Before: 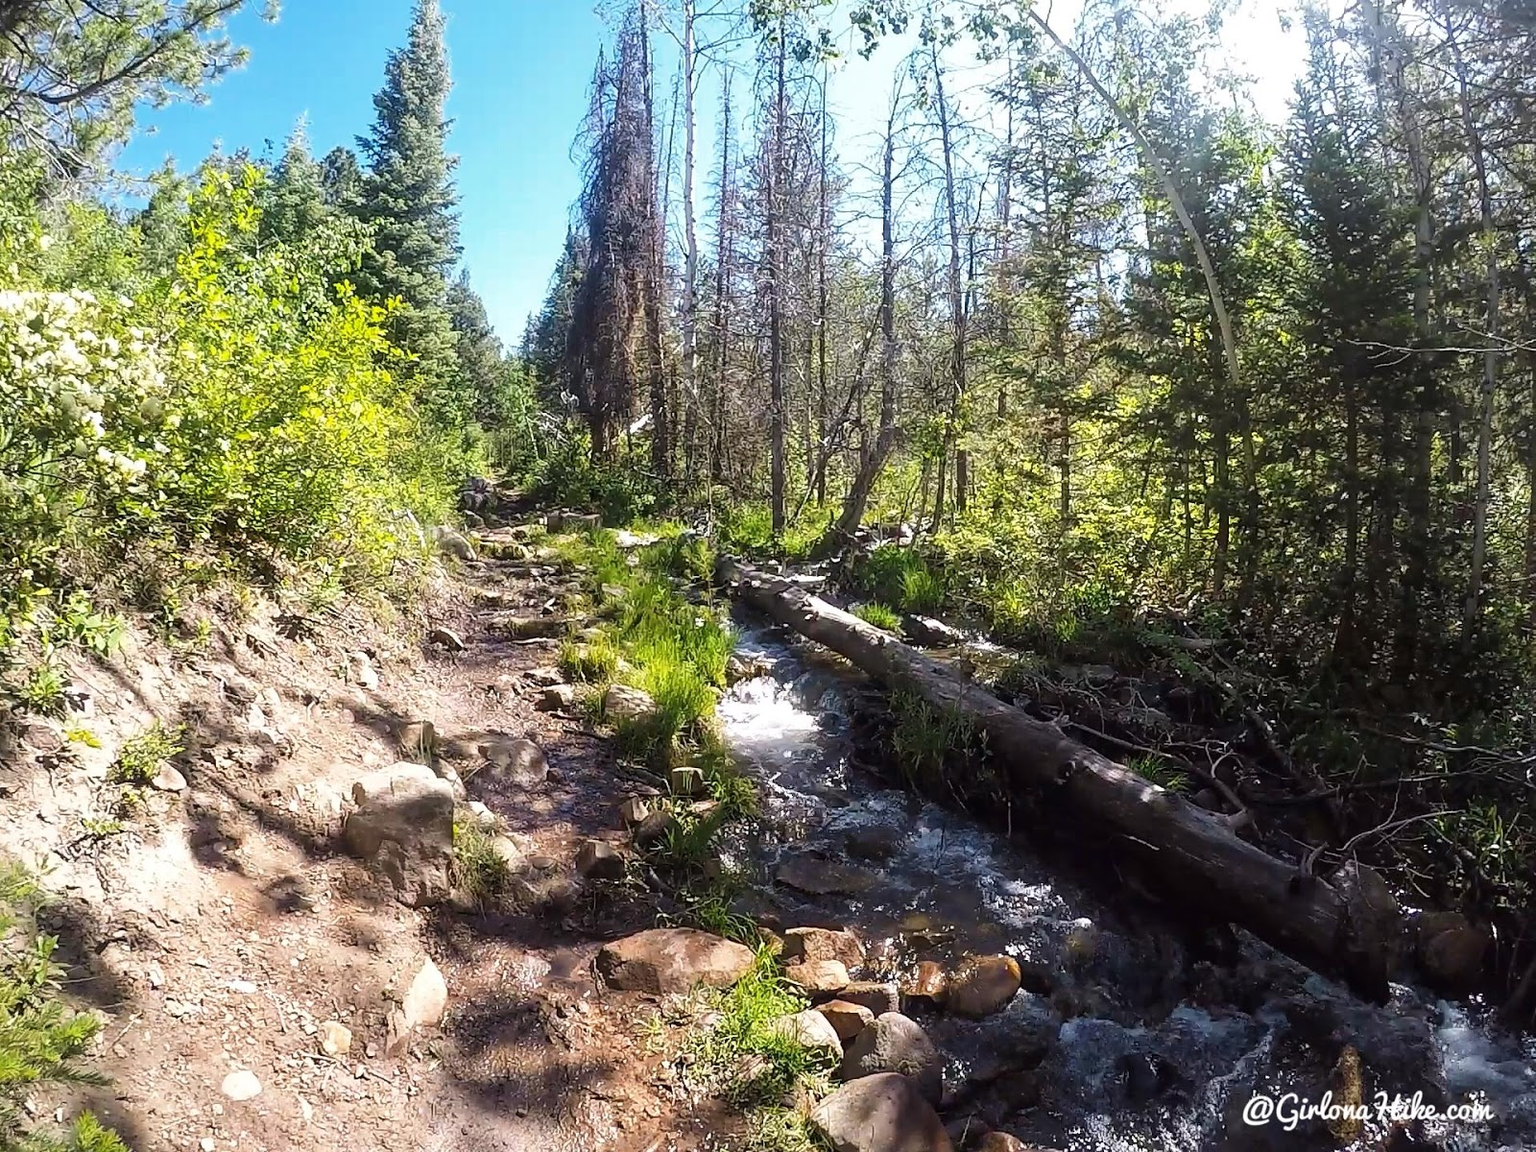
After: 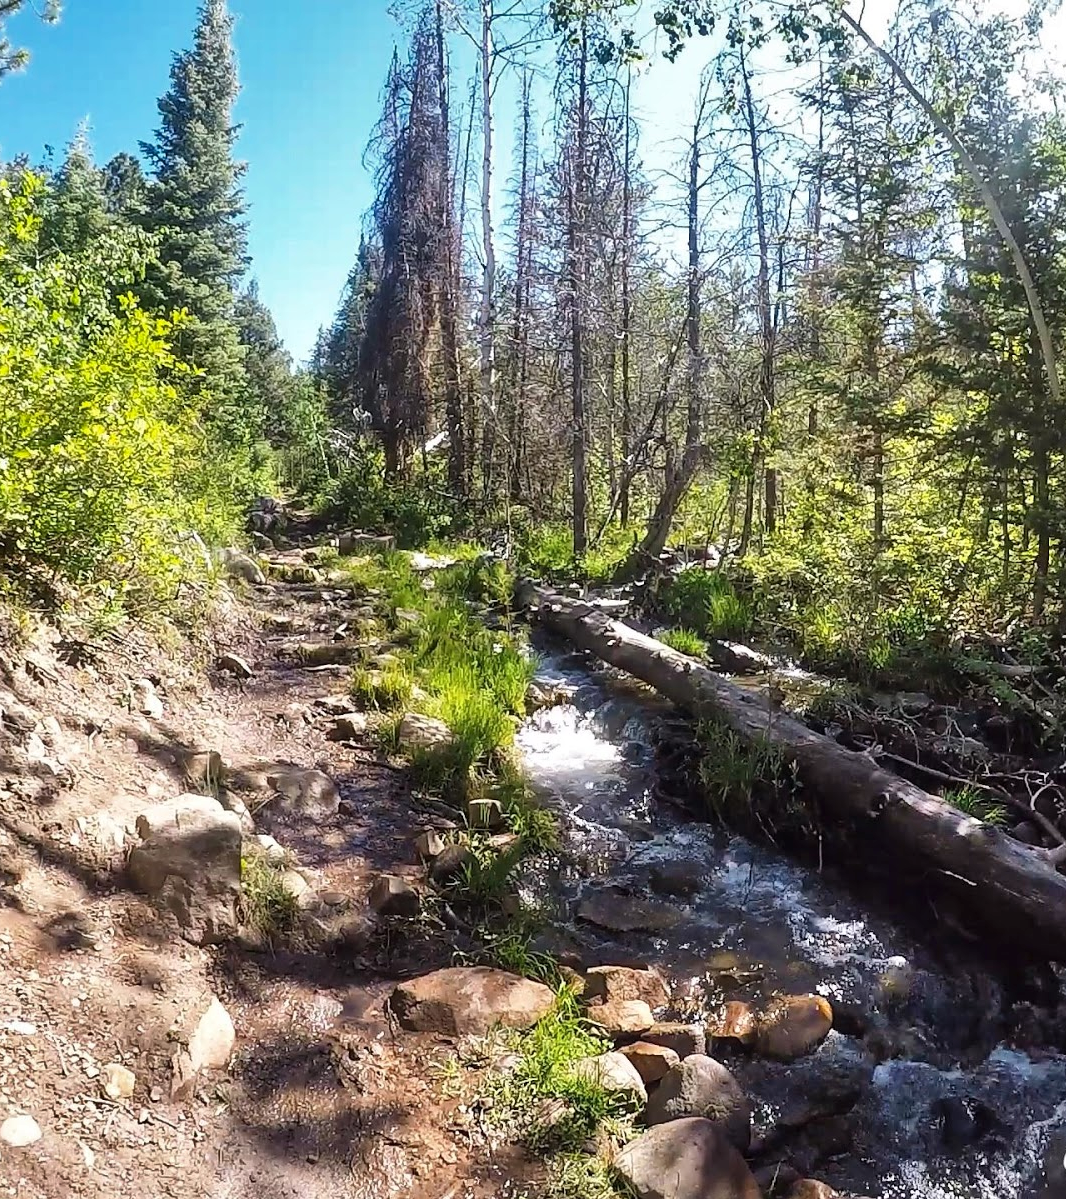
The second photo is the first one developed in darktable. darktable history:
shadows and highlights: low approximation 0.01, soften with gaussian
crop and rotate: left 14.454%, right 18.895%
